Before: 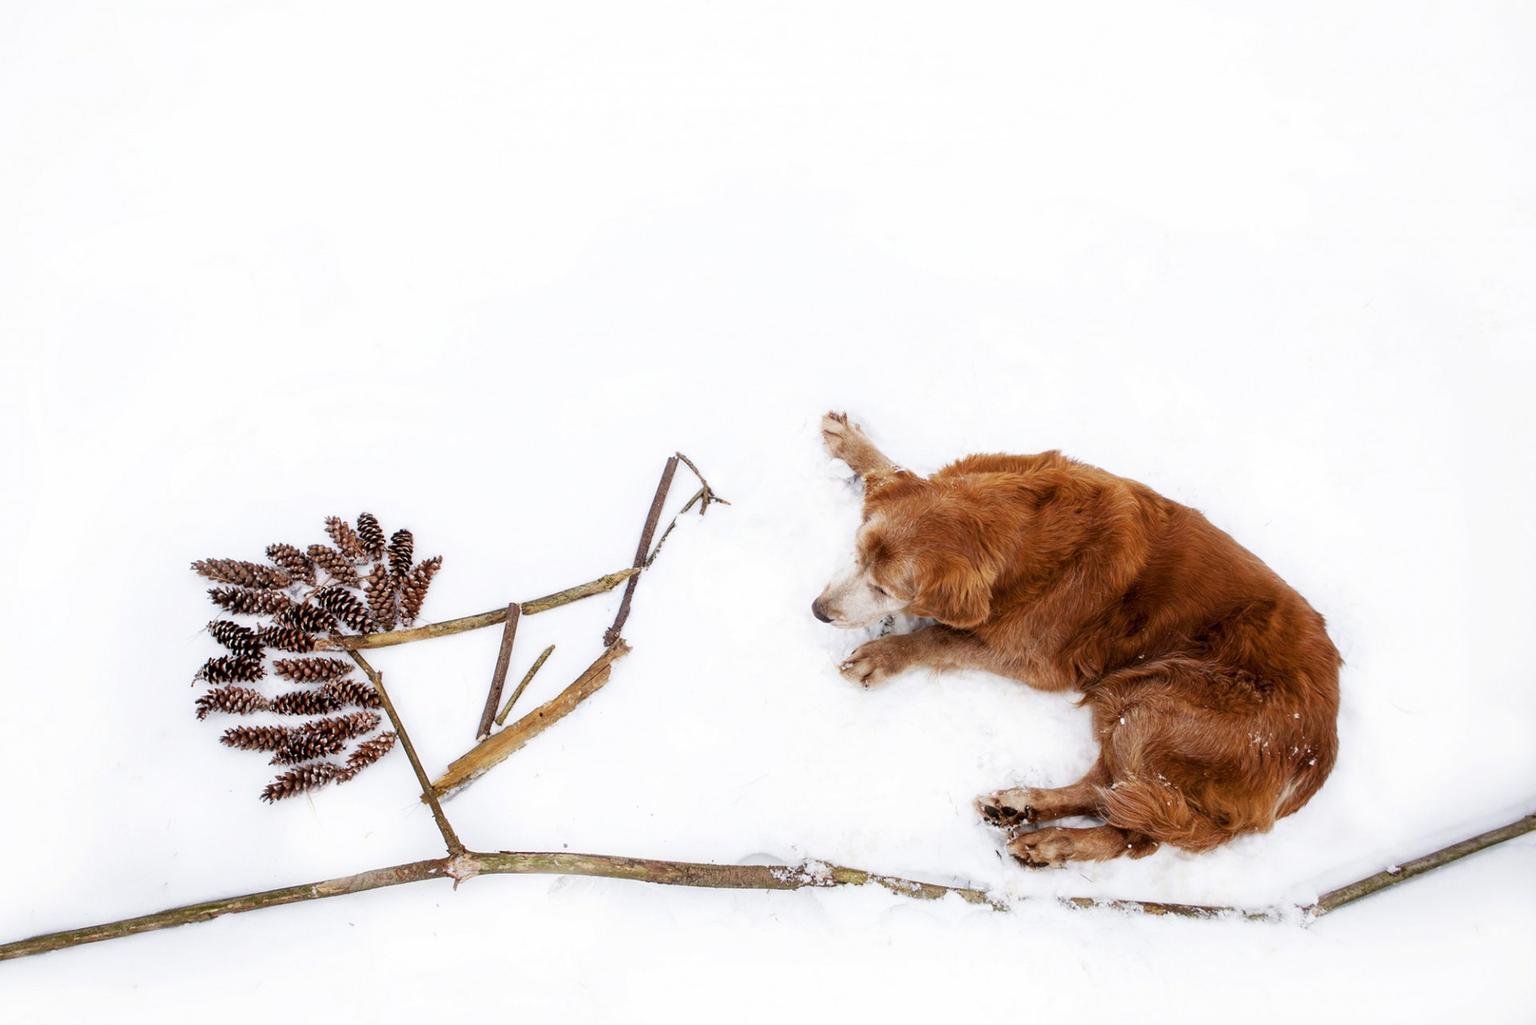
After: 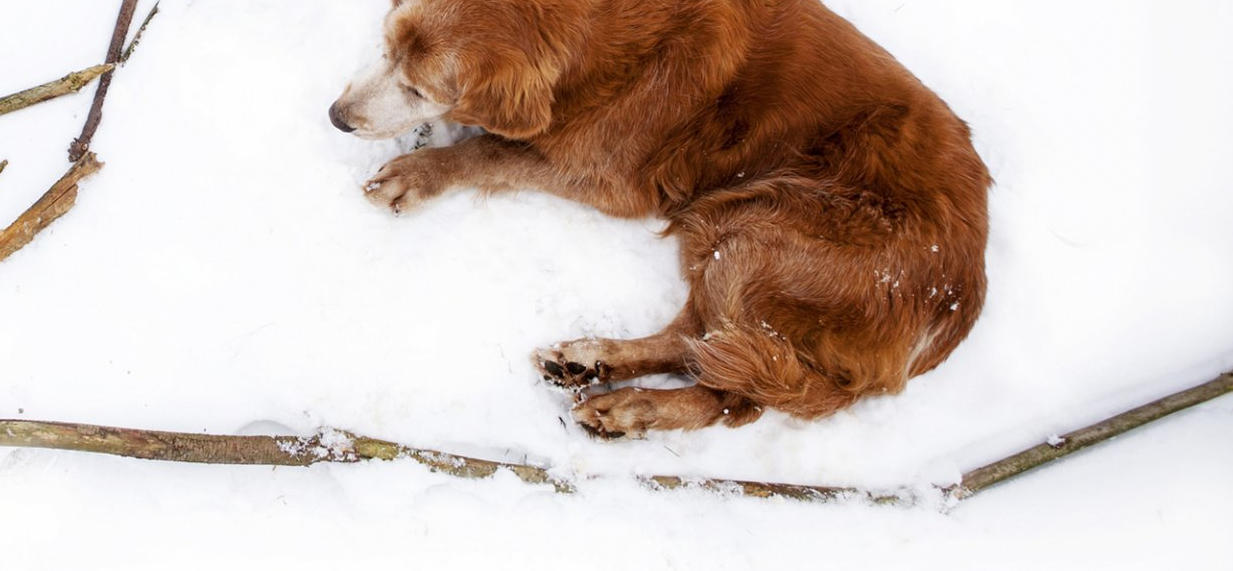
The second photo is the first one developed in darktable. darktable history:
crop and rotate: left 35.732%, top 50.476%, bottom 4.913%
